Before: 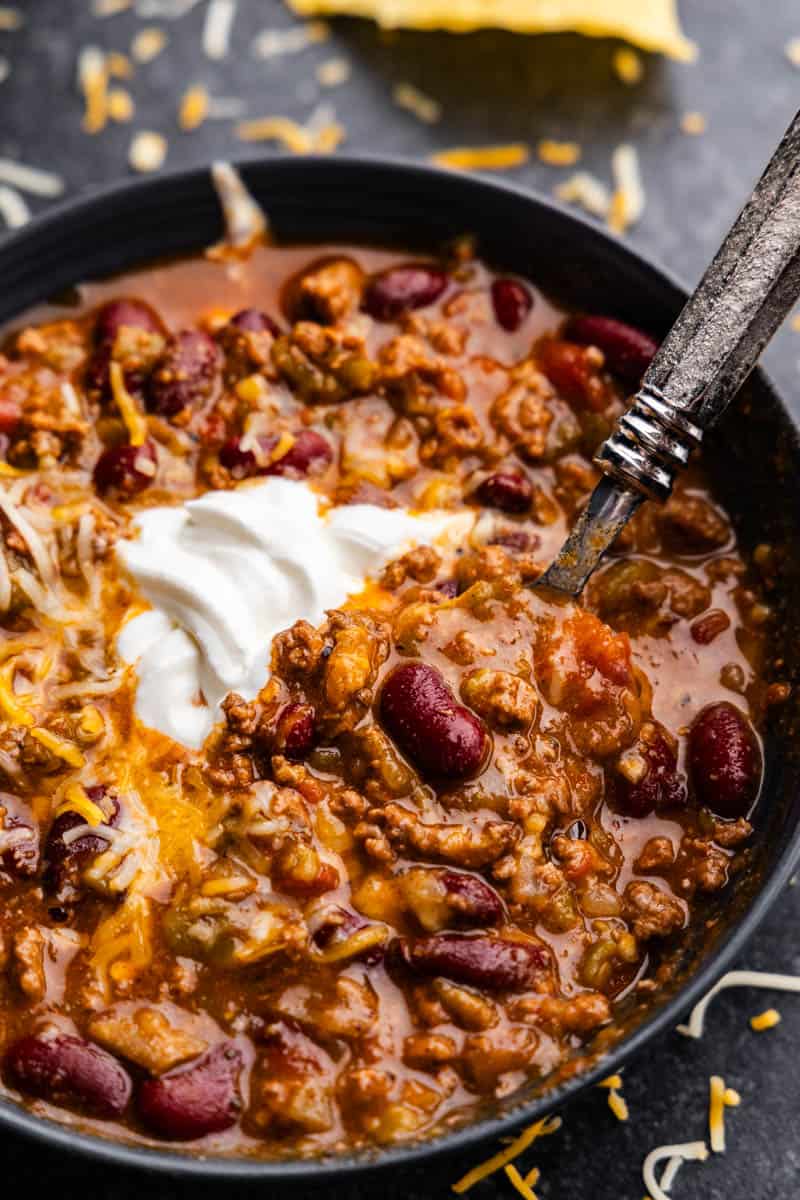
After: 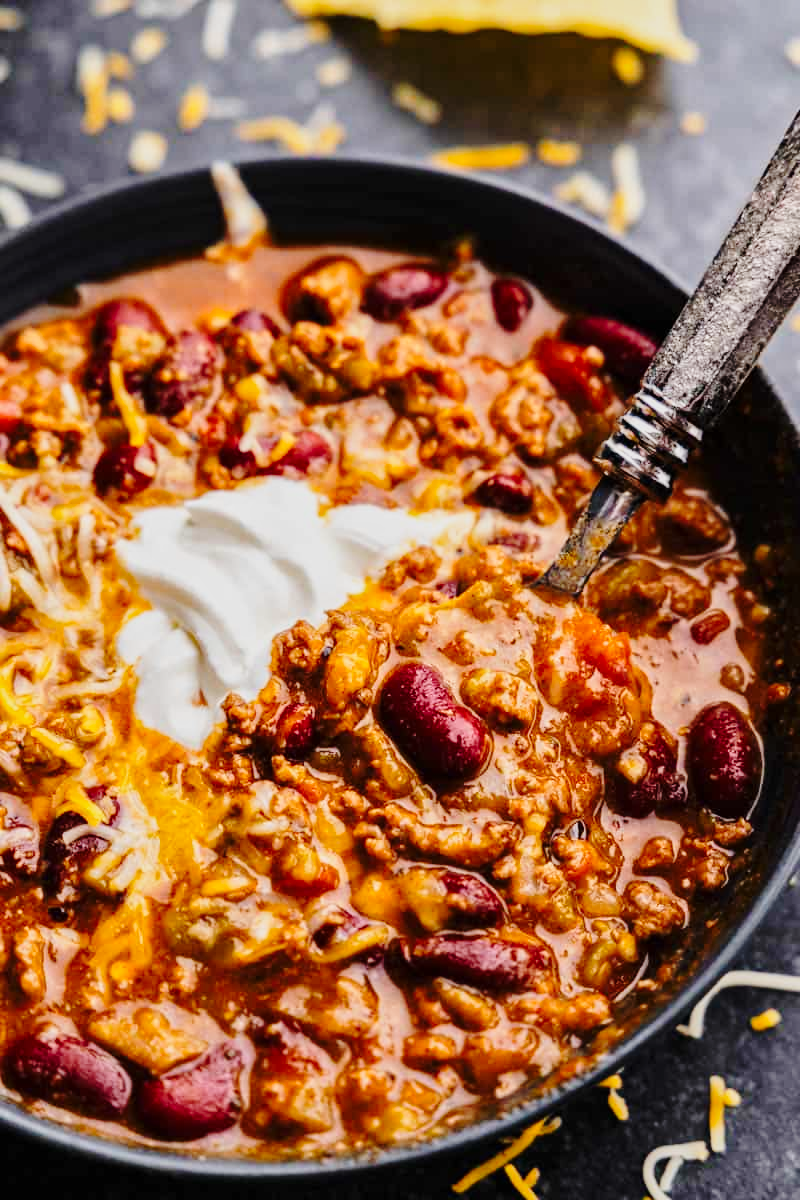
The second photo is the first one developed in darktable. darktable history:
base curve: curves: ch0 [(0, 0) (0.028, 0.03) (0.121, 0.232) (0.46, 0.748) (0.859, 0.968) (1, 1)], preserve colors none
tone equalizer: -8 EV -0.002 EV, -7 EV 0.005 EV, -6 EV -0.008 EV, -5 EV 0.007 EV, -4 EV -0.042 EV, -3 EV -0.233 EV, -2 EV -0.662 EV, -1 EV -0.983 EV, +0 EV -0.969 EV, smoothing diameter 2%, edges refinement/feathering 20, mask exposure compensation -1.57 EV, filter diffusion 5
